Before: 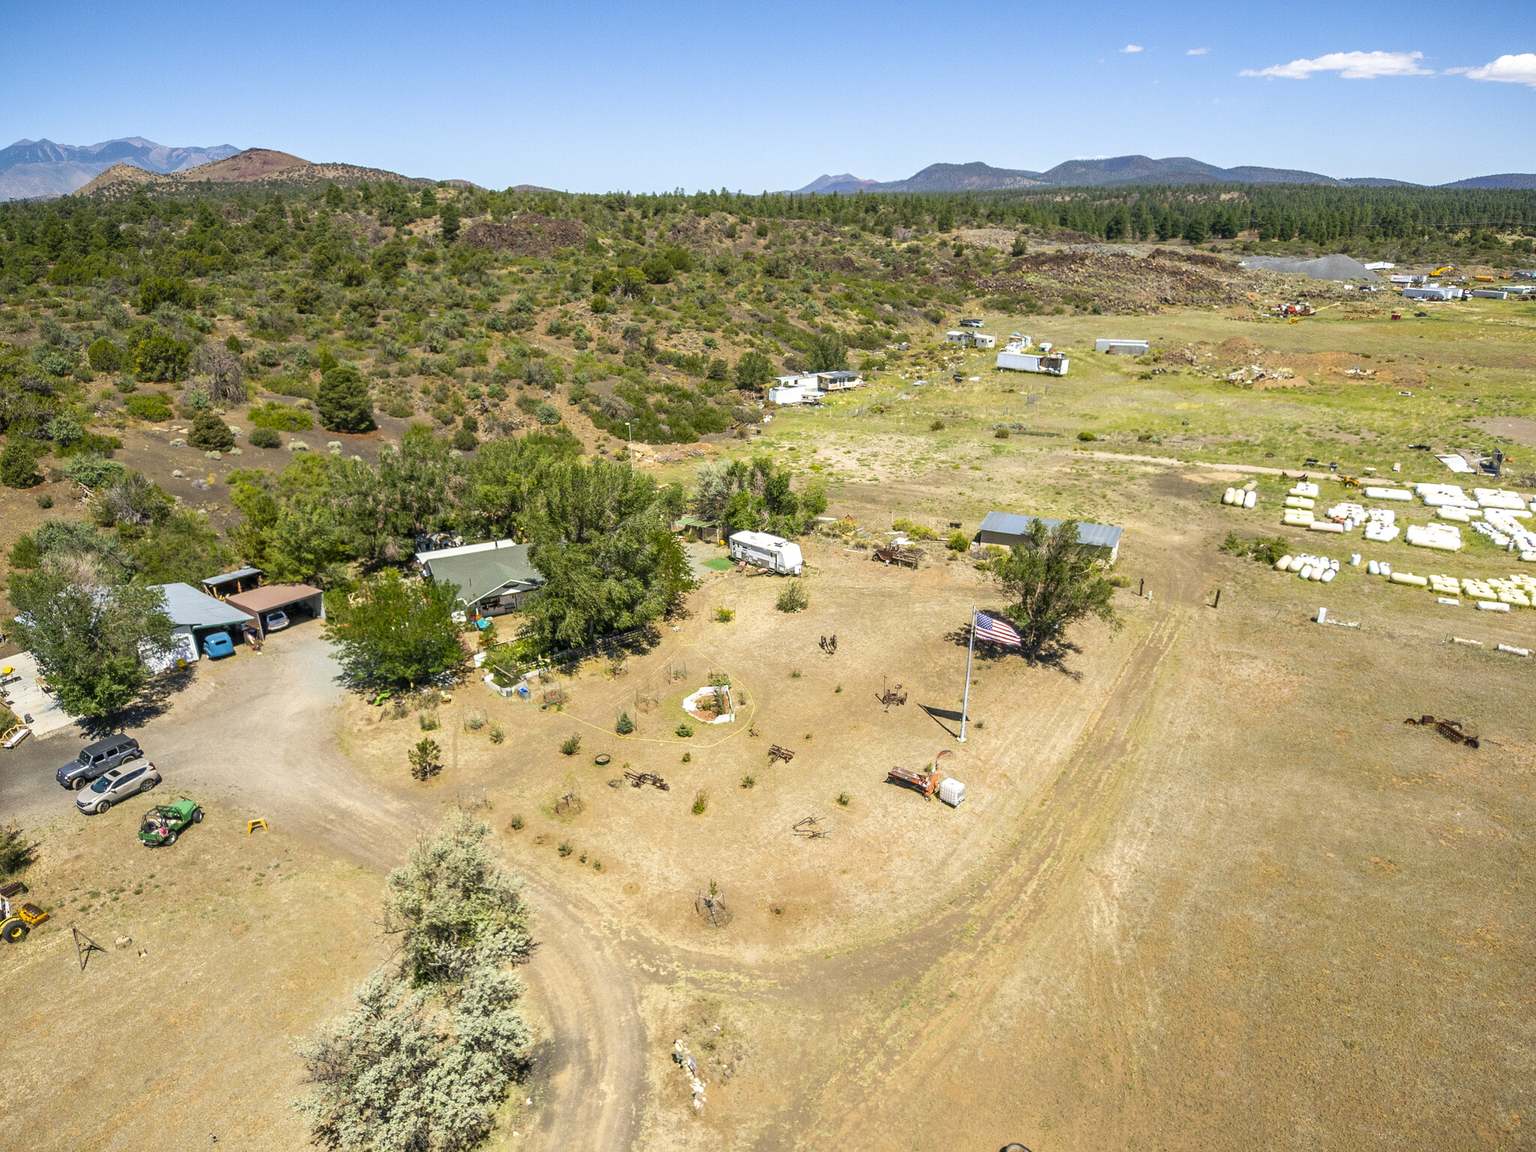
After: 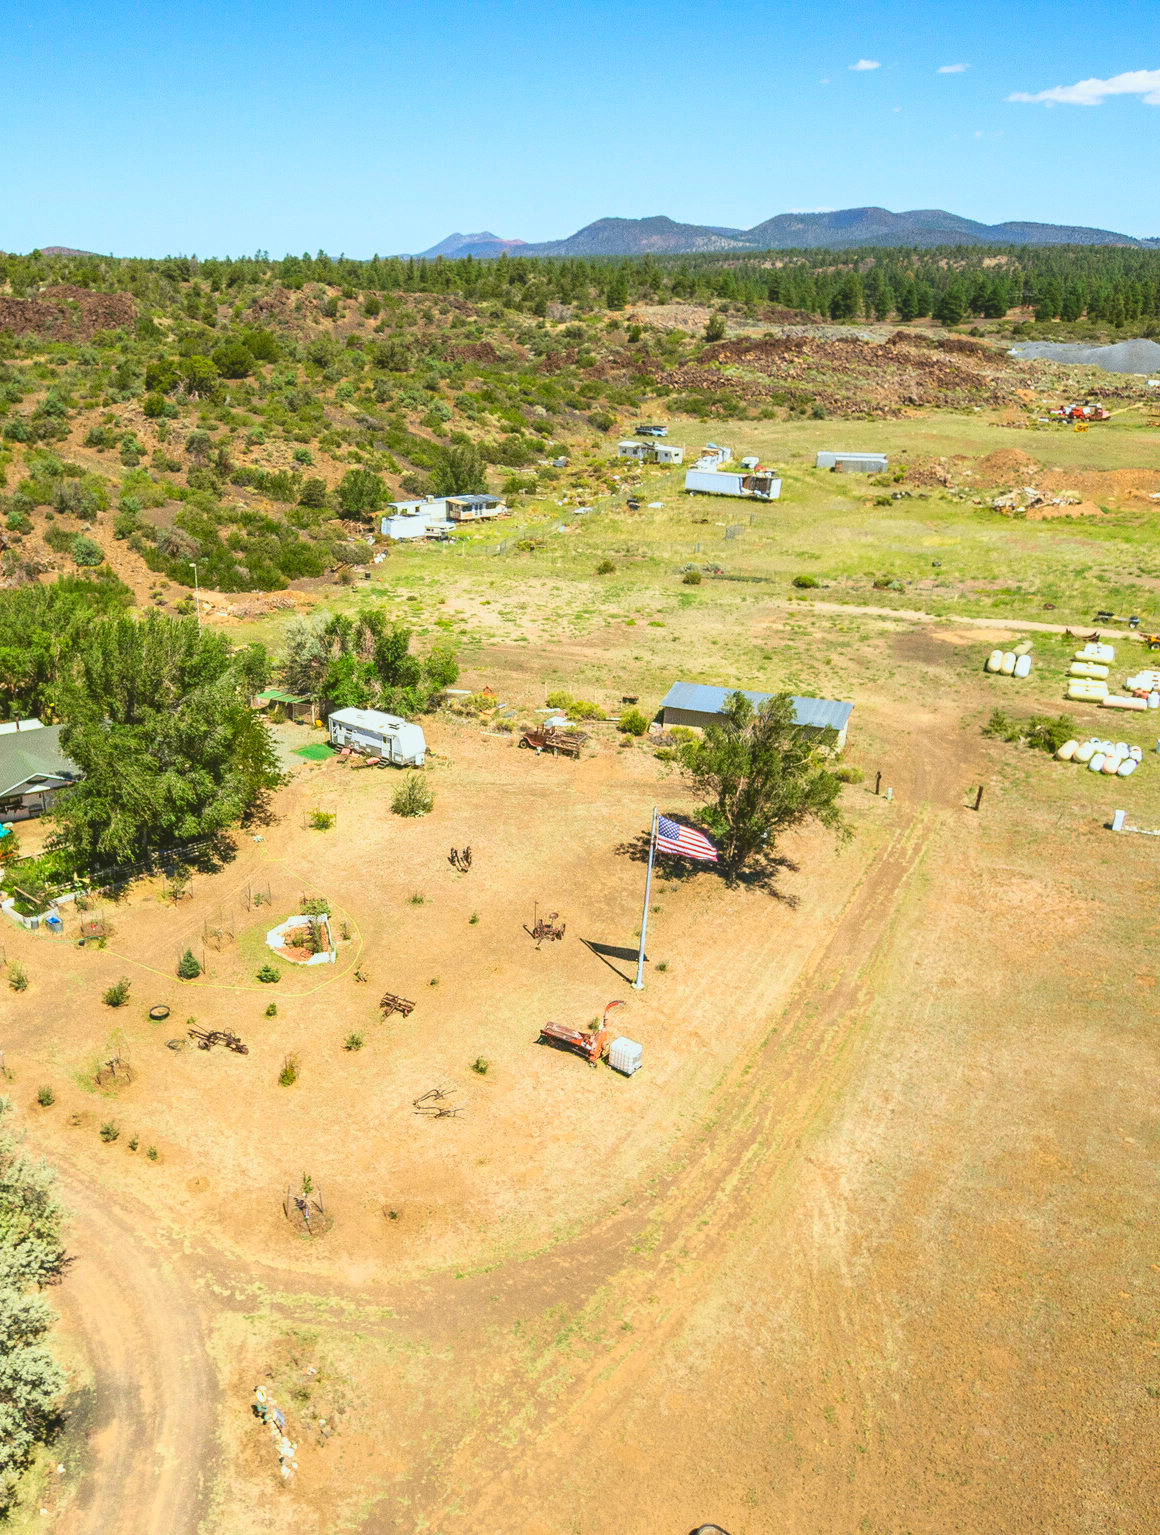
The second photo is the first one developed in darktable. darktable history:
exposure: black level correction -0.015, exposure -0.125 EV, compensate highlight preservation false
crop: left 31.458%, top 0%, right 11.876%
color balance: lift [1.004, 1.002, 1.002, 0.998], gamma [1, 1.007, 1.002, 0.993], gain [1, 0.977, 1.013, 1.023], contrast -3.64%
tone curve: curves: ch0 [(0.001, 0.034) (0.115, 0.093) (0.251, 0.232) (0.382, 0.397) (0.652, 0.719) (0.802, 0.876) (1, 0.998)]; ch1 [(0, 0) (0.384, 0.324) (0.472, 0.466) (0.504, 0.5) (0.517, 0.533) (0.547, 0.564) (0.582, 0.628) (0.657, 0.727) (1, 1)]; ch2 [(0, 0) (0.278, 0.232) (0.5, 0.5) (0.531, 0.552) (0.61, 0.653) (1, 1)], color space Lab, independent channels, preserve colors none
local contrast: mode bilateral grid, contrast 100, coarseness 100, detail 91%, midtone range 0.2
